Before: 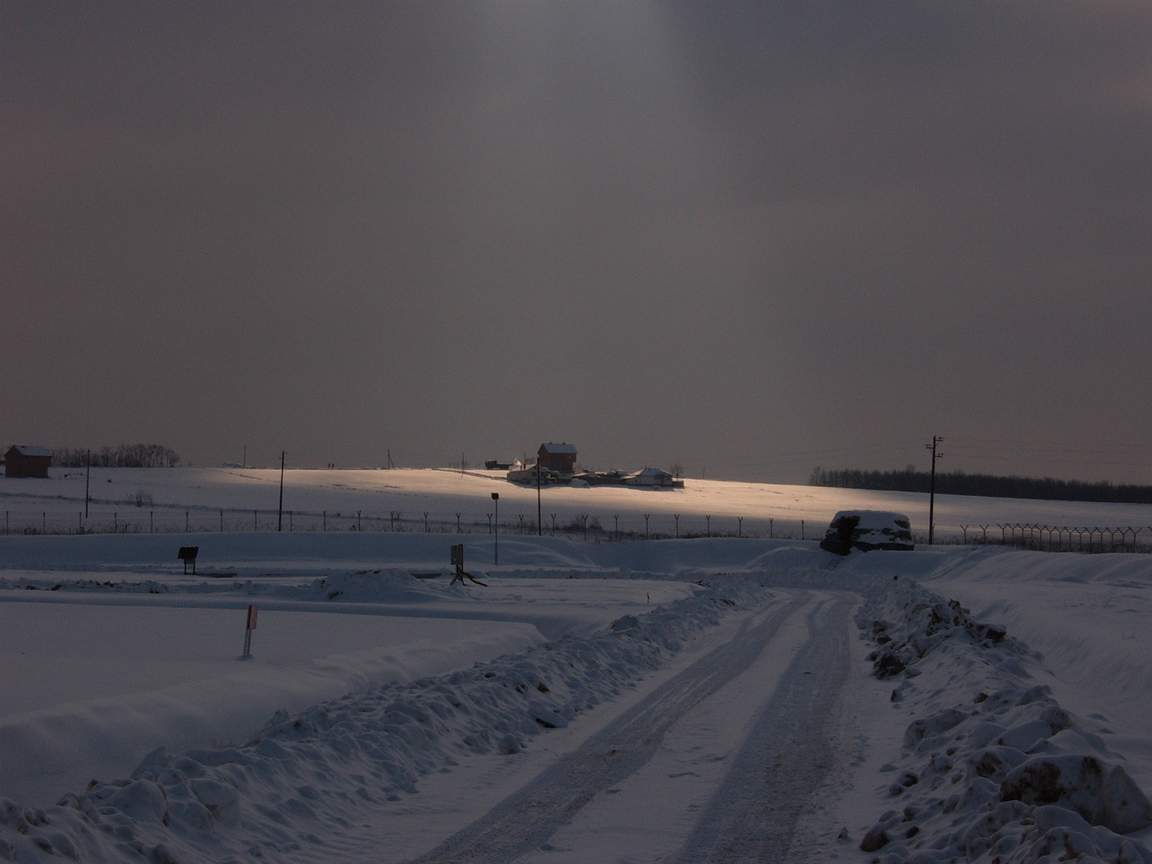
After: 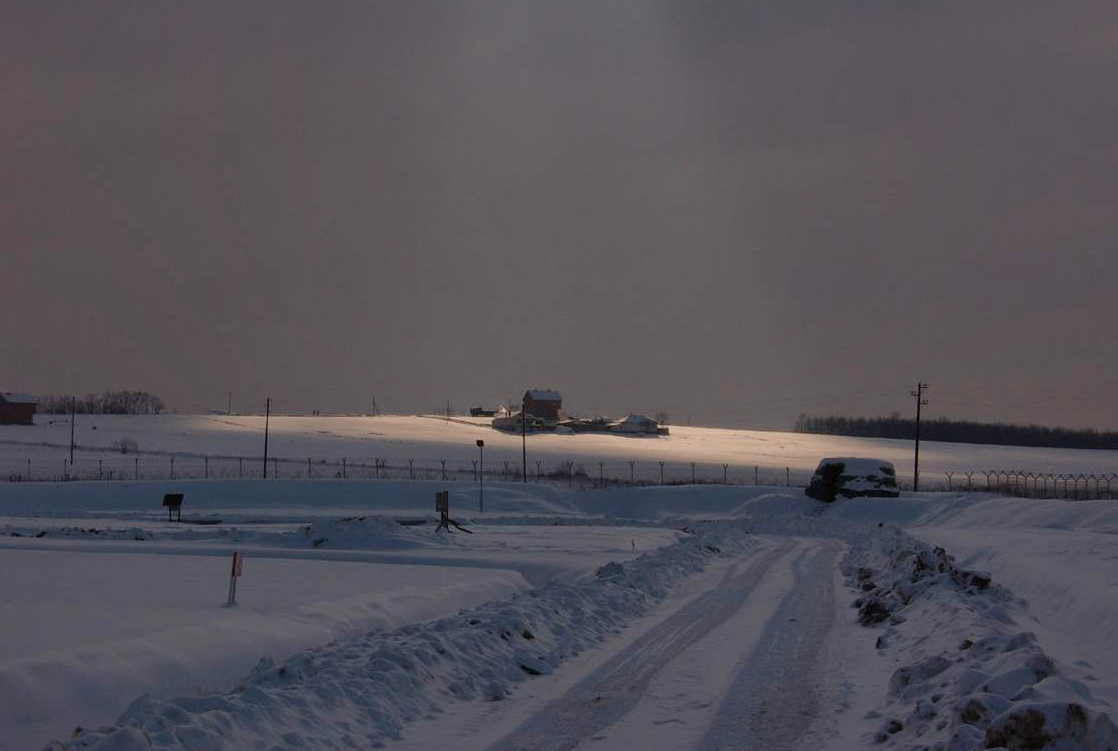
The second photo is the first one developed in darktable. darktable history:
crop: left 1.328%, top 6.194%, right 1.557%, bottom 6.838%
shadows and highlights: on, module defaults
color balance rgb: perceptual saturation grading › global saturation -10.38%, perceptual saturation grading › highlights -26.58%, perceptual saturation grading › shadows 21.308%, global vibrance 26.252%, contrast 6.202%
